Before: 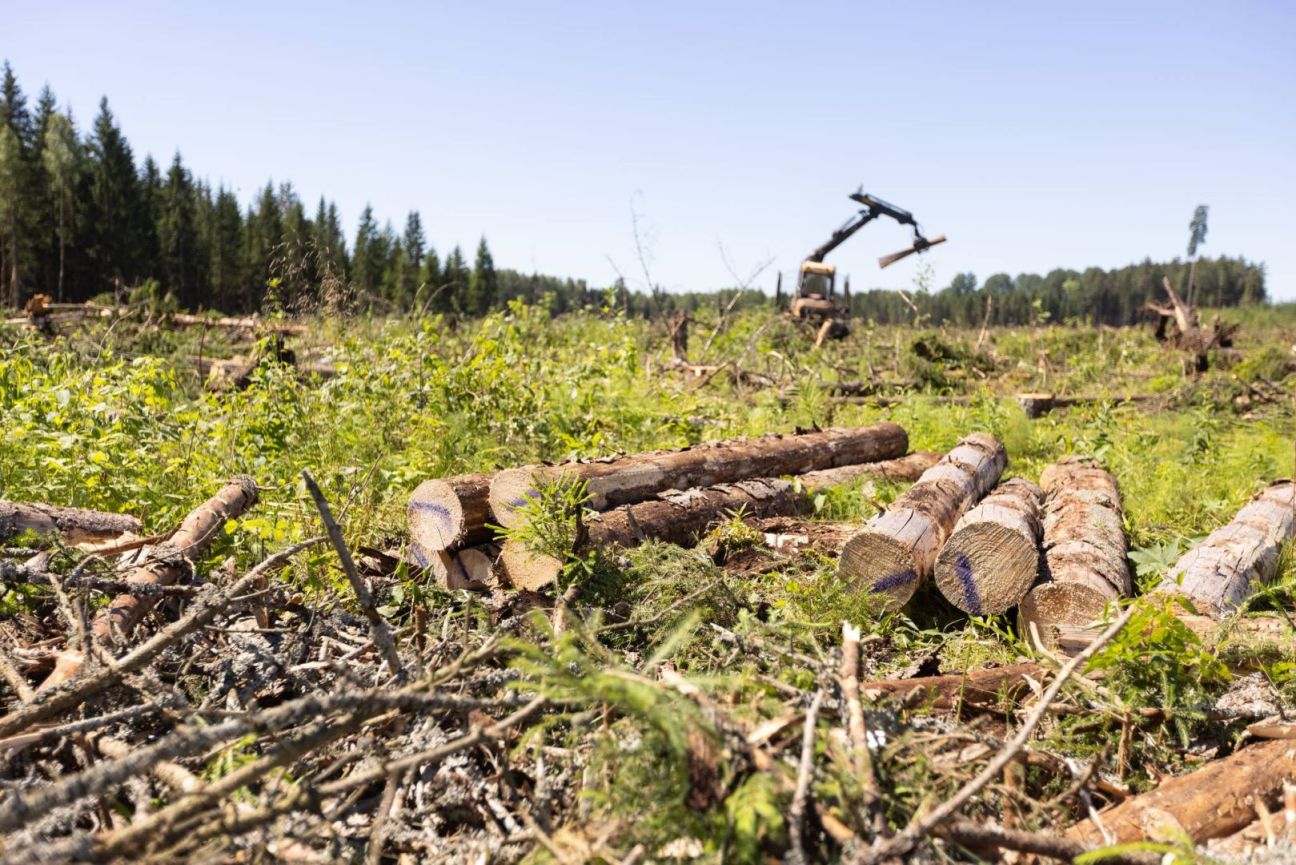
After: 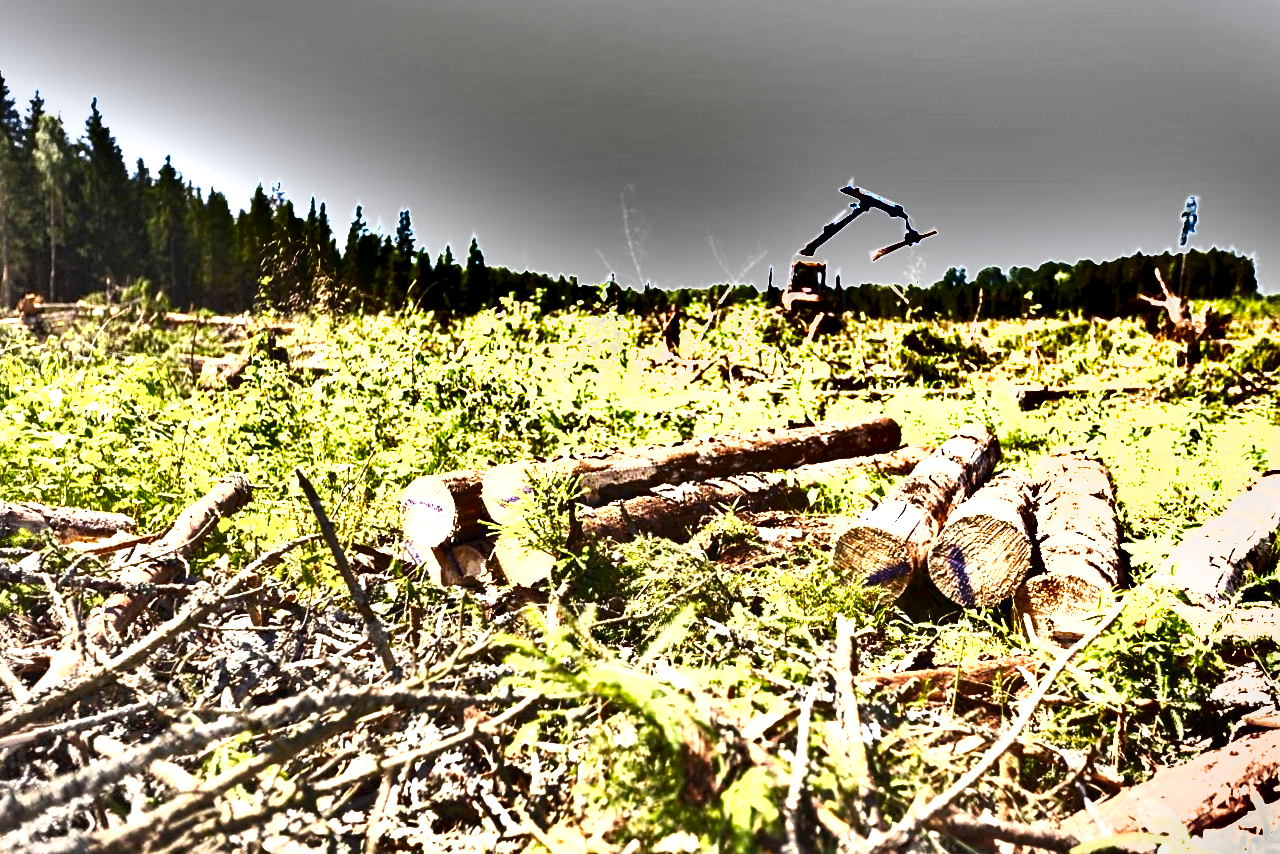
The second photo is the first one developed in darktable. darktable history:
exposure: black level correction 0, exposure 1.675 EV, compensate exposure bias true, compensate highlight preservation false
shadows and highlights: radius 100.41, shadows 50.55, highlights -64.36, highlights color adjustment 49.82%, soften with gaussian
vignetting: fall-off start 91%, fall-off radius 39.39%, brightness -0.182, saturation -0.3, width/height ratio 1.219, shape 1.3, dithering 8-bit output, unbound false
rotate and perspective: rotation -0.45°, automatic cropping original format, crop left 0.008, crop right 0.992, crop top 0.012, crop bottom 0.988
sharpen: radius 1.559, amount 0.373, threshold 1.271
